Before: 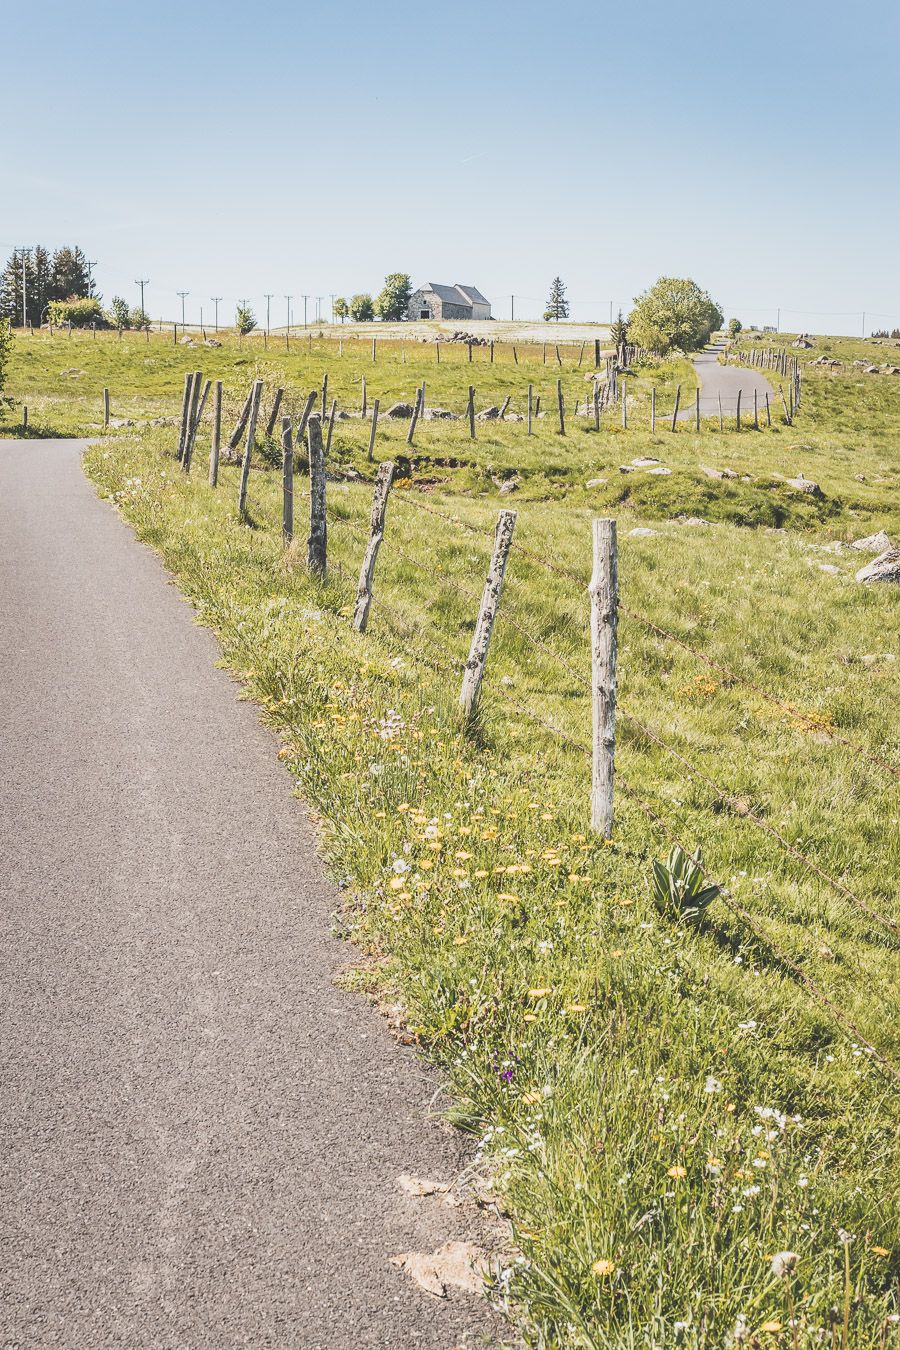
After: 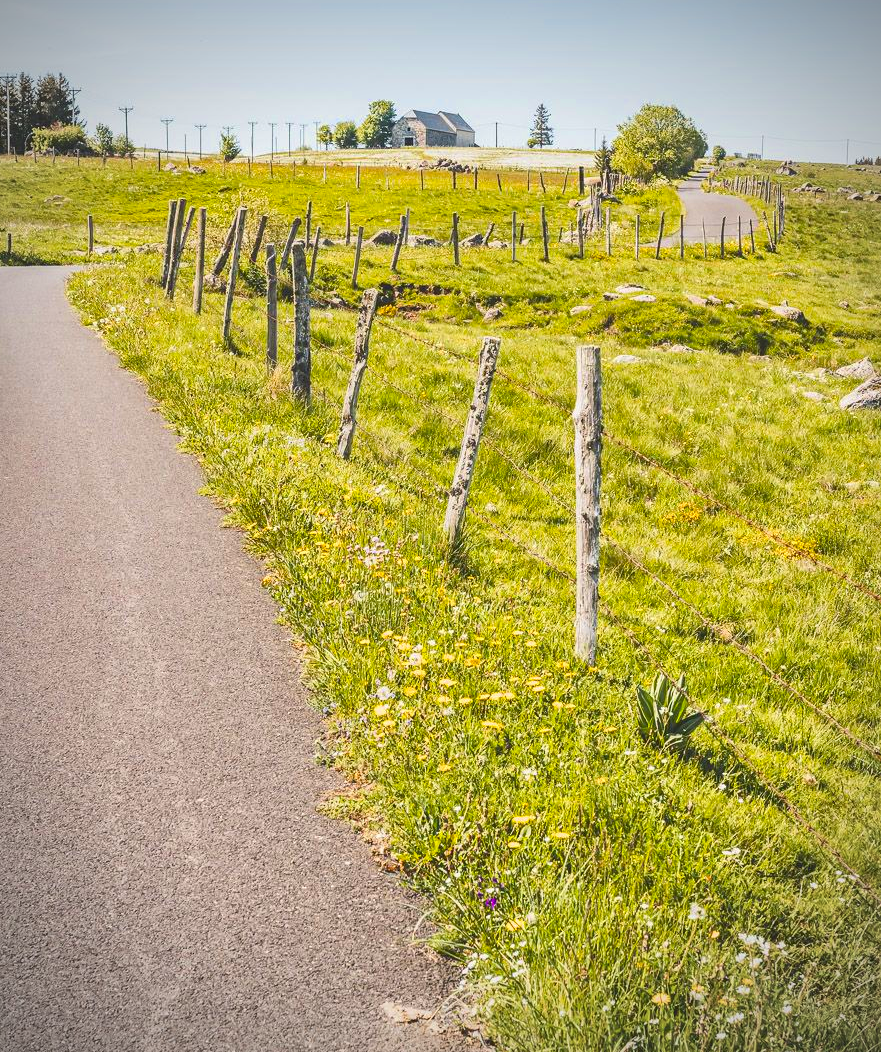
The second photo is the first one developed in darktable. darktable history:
color zones: curves: ch0 [(0, 0.613) (0.01, 0.613) (0.245, 0.448) (0.498, 0.529) (0.642, 0.665) (0.879, 0.777) (0.99, 0.613)]; ch1 [(0, 0) (0.143, 0) (0.286, 0) (0.429, 0) (0.571, 0) (0.714, 0) (0.857, 0)], mix -121.96%
local contrast: mode bilateral grid, contrast 20, coarseness 50, detail 120%, midtone range 0.2
vignetting: on, module defaults
crop and rotate: left 1.814%, top 12.818%, right 0.25%, bottom 9.225%
color balance rgb: linear chroma grading › global chroma 9.31%, global vibrance 41.49%
